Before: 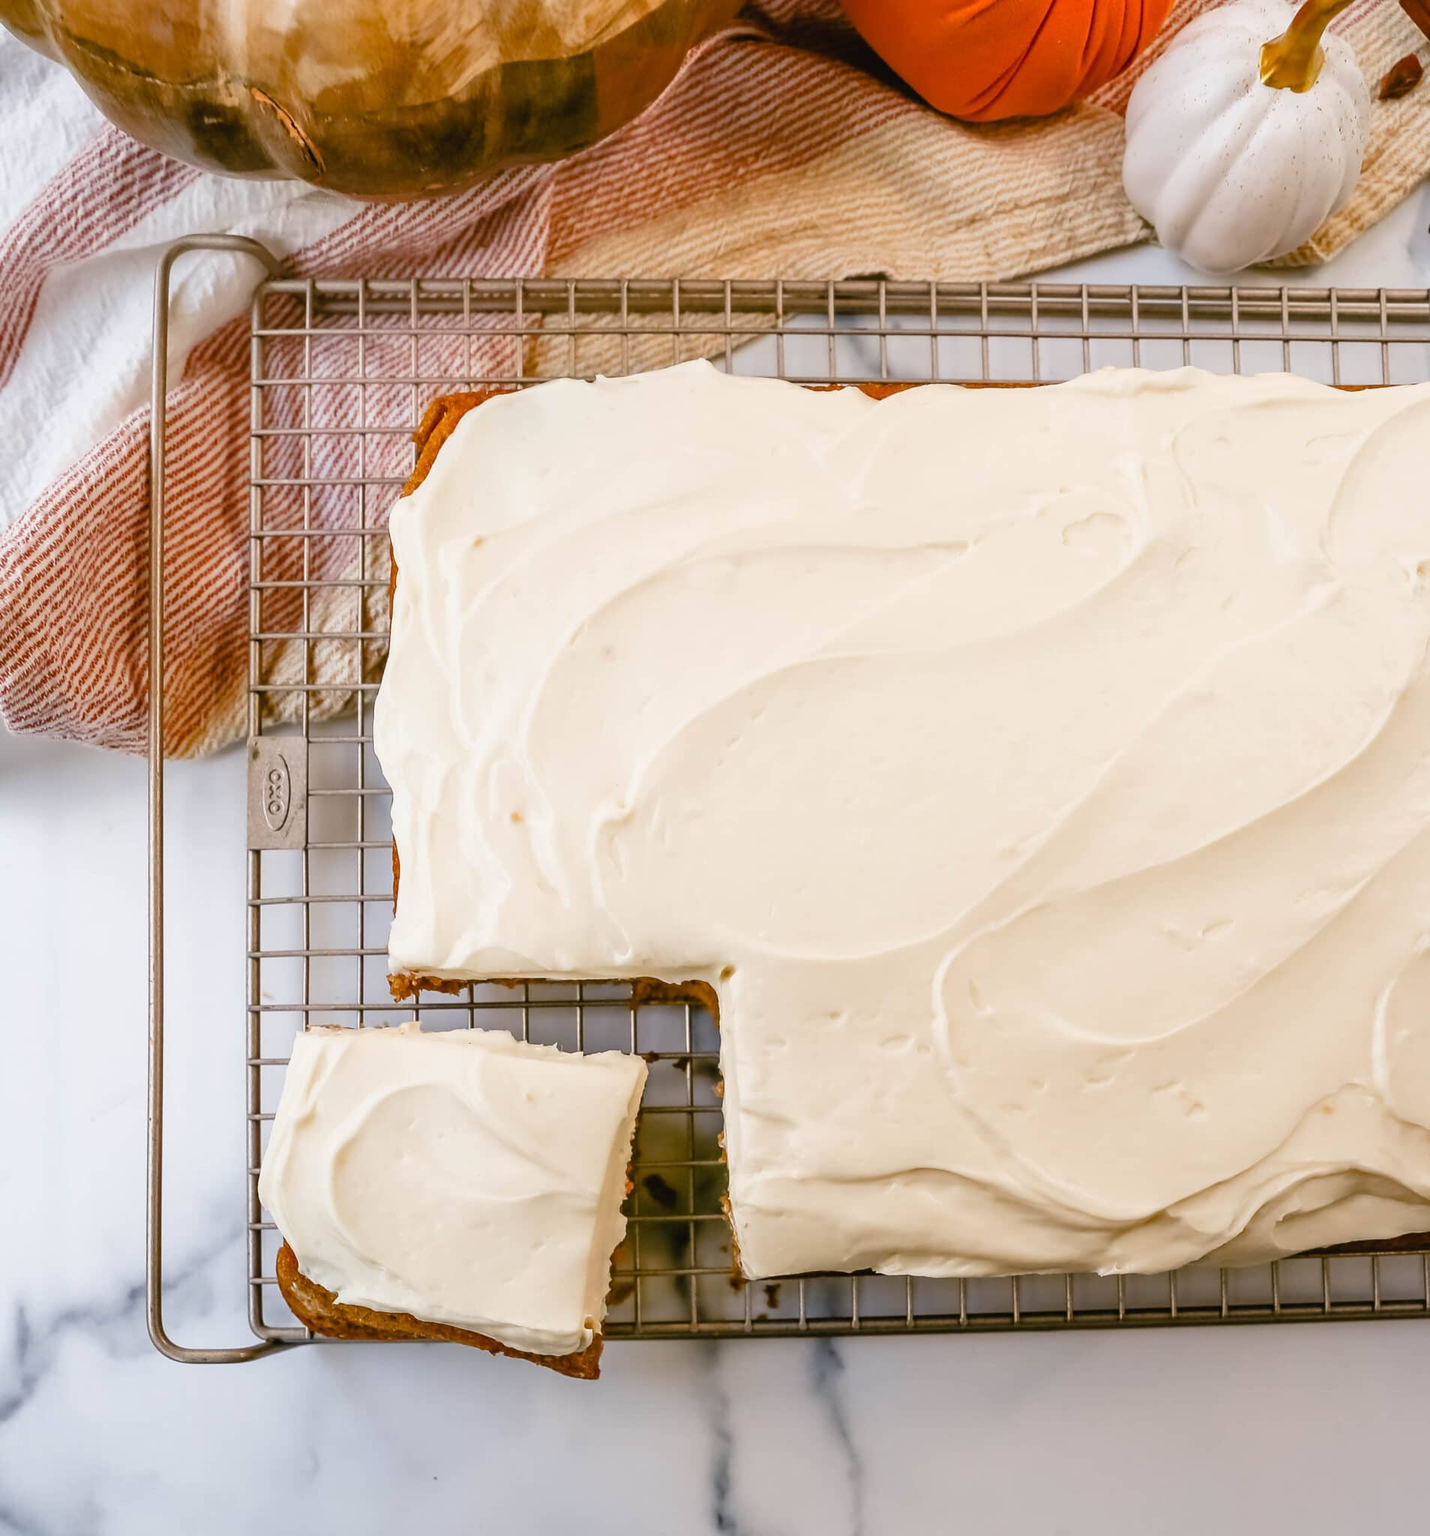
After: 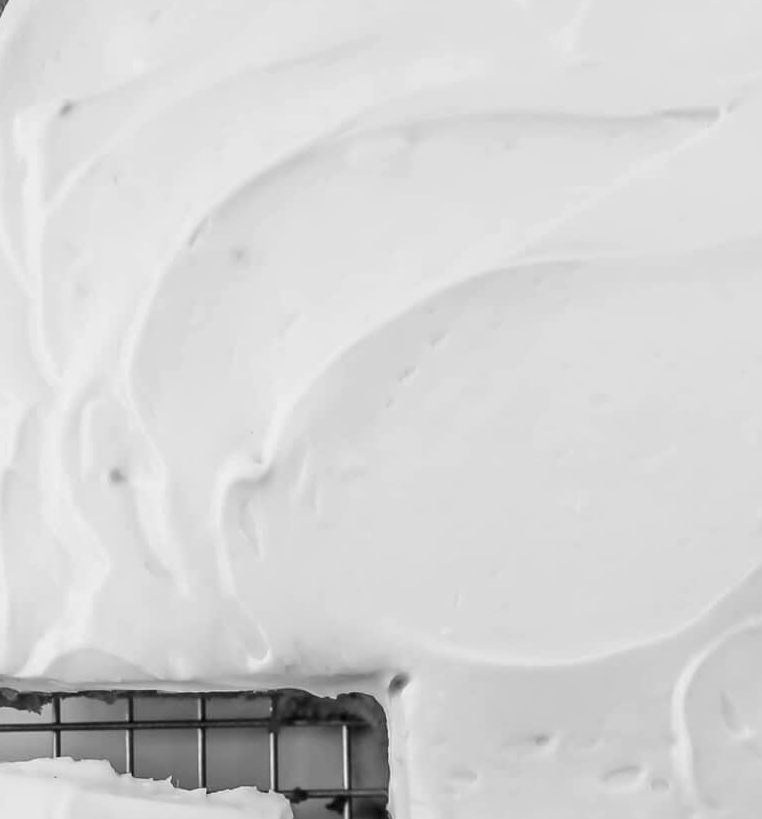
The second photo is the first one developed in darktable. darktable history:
crop: left 30%, top 30%, right 30%, bottom 30%
color calibration: output gray [0.28, 0.41, 0.31, 0], gray › normalize channels true, illuminant same as pipeline (D50), adaptation XYZ, x 0.346, y 0.359, gamut compression 0
local contrast: highlights 100%, shadows 100%, detail 120%, midtone range 0.2
